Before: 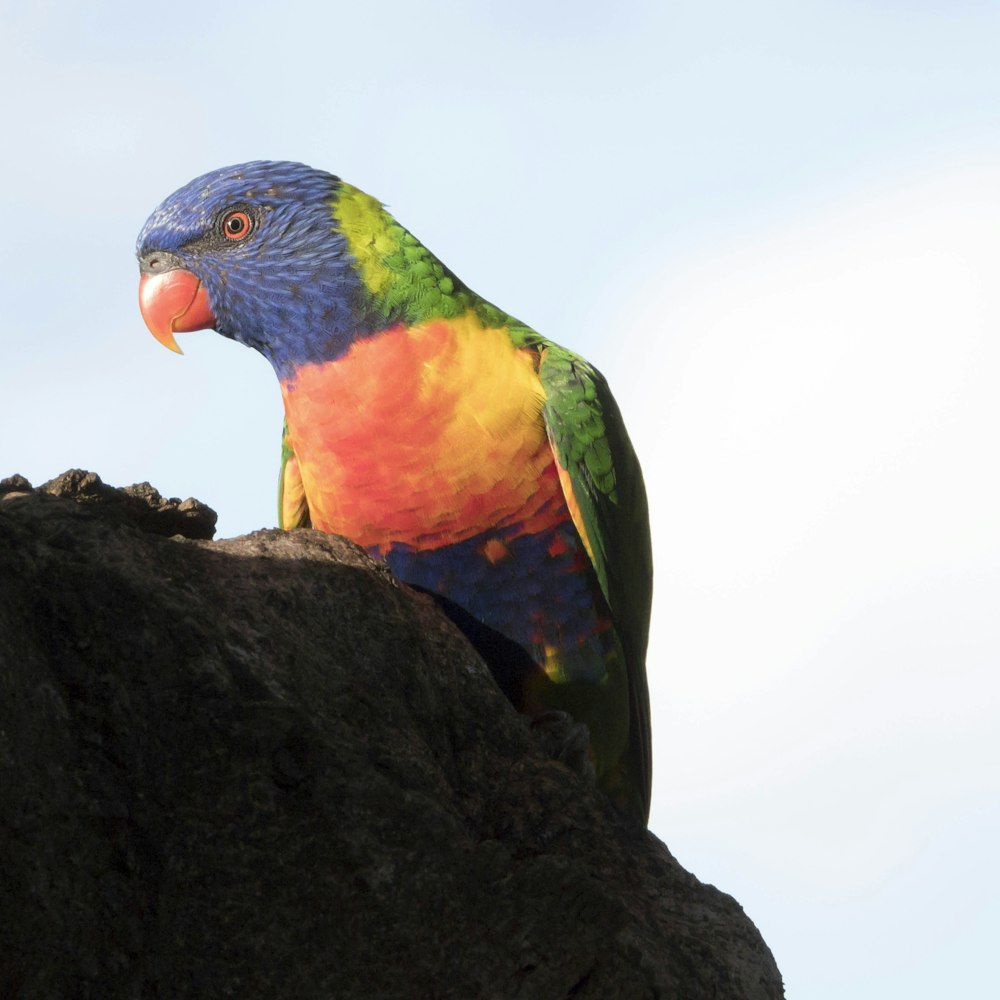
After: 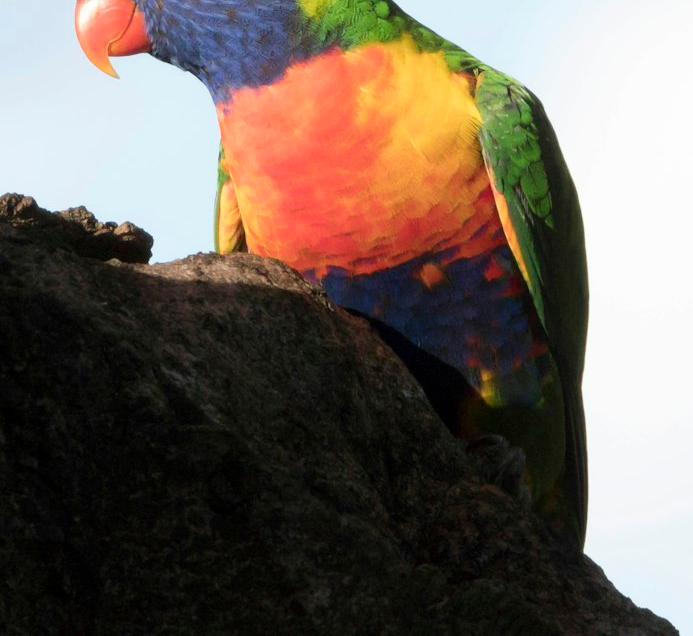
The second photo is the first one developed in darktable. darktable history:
crop: left 6.488%, top 27.668%, right 24.183%, bottom 8.656%
exposure: exposure -0.01 EV, compensate highlight preservation false
